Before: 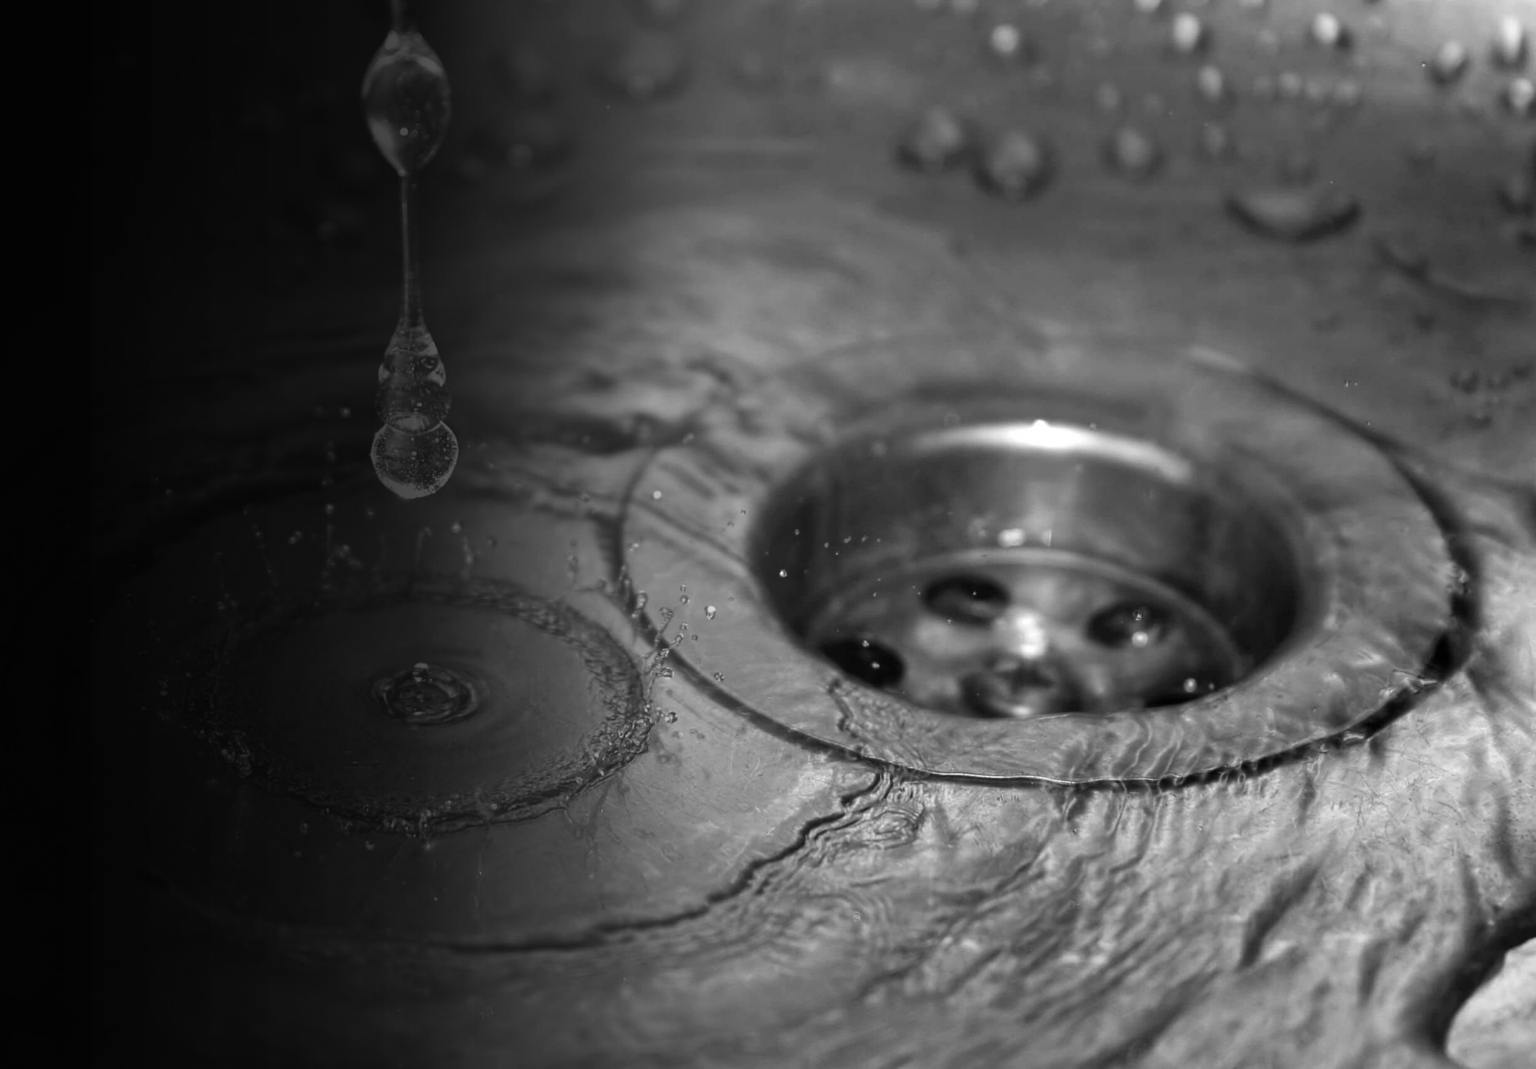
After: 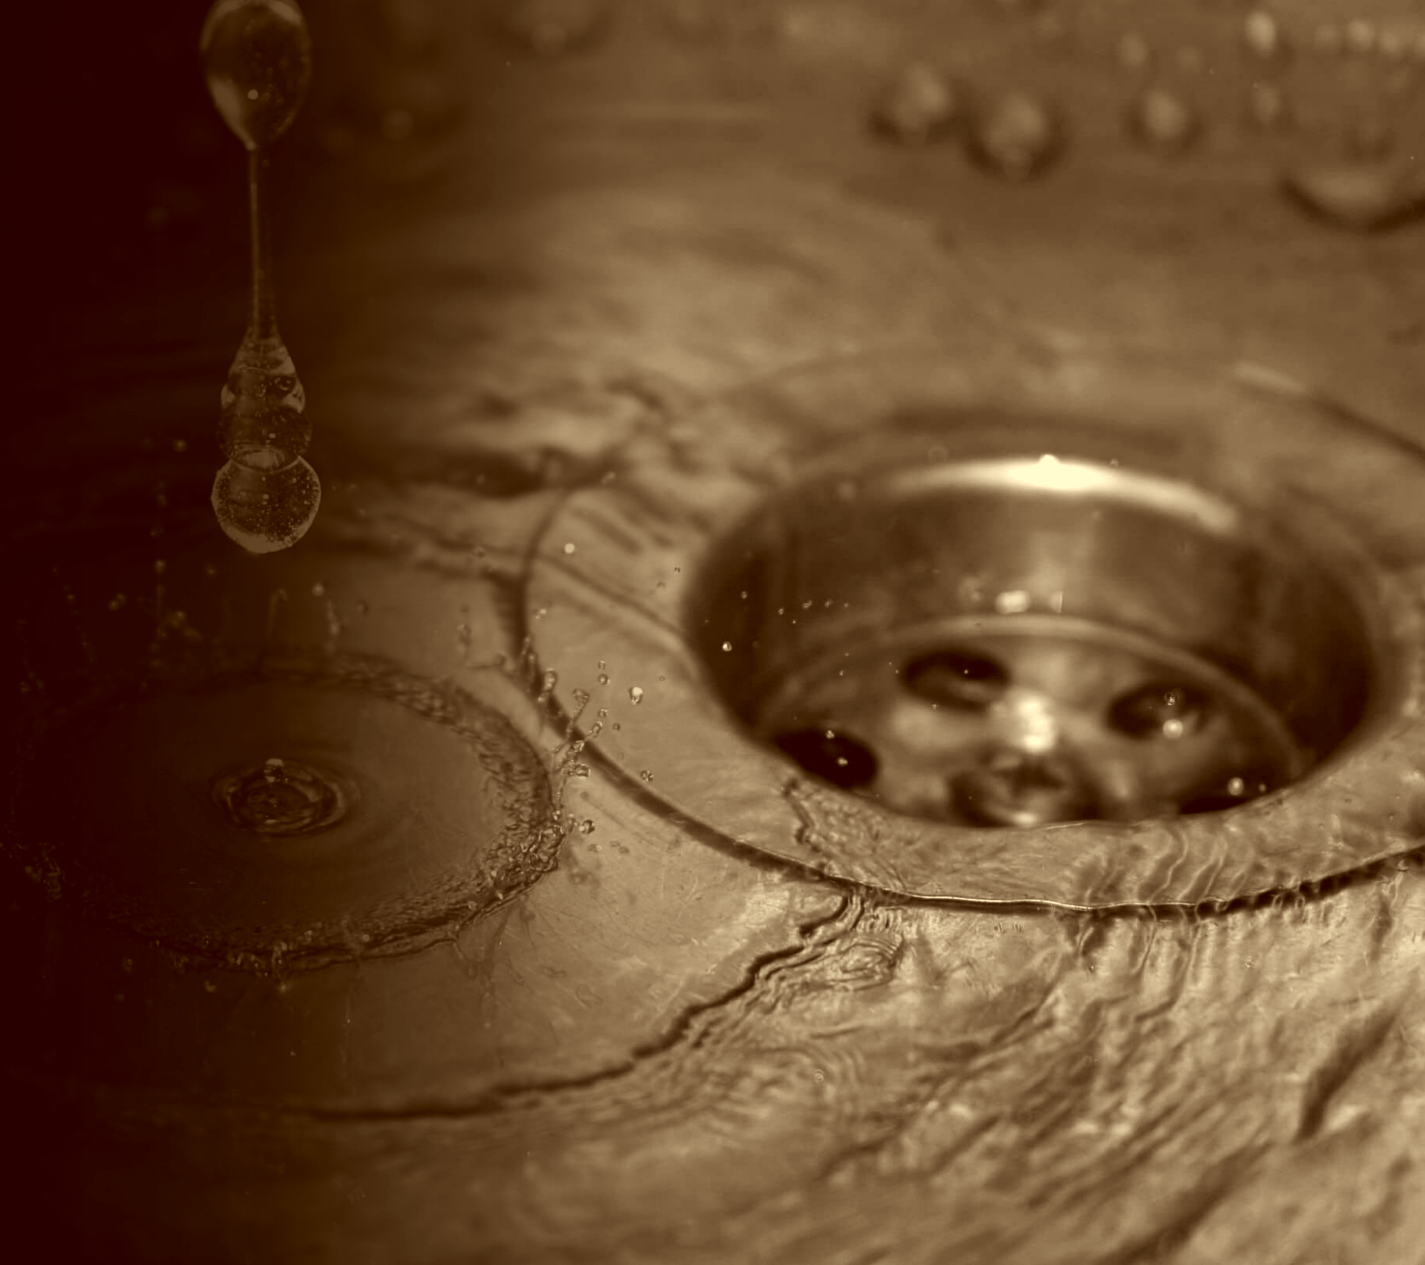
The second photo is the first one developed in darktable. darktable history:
crop and rotate: left 13.15%, top 5.251%, right 12.609%
color correction: highlights a* 1.12, highlights b* 24.26, shadows a* 15.58, shadows b* 24.26
